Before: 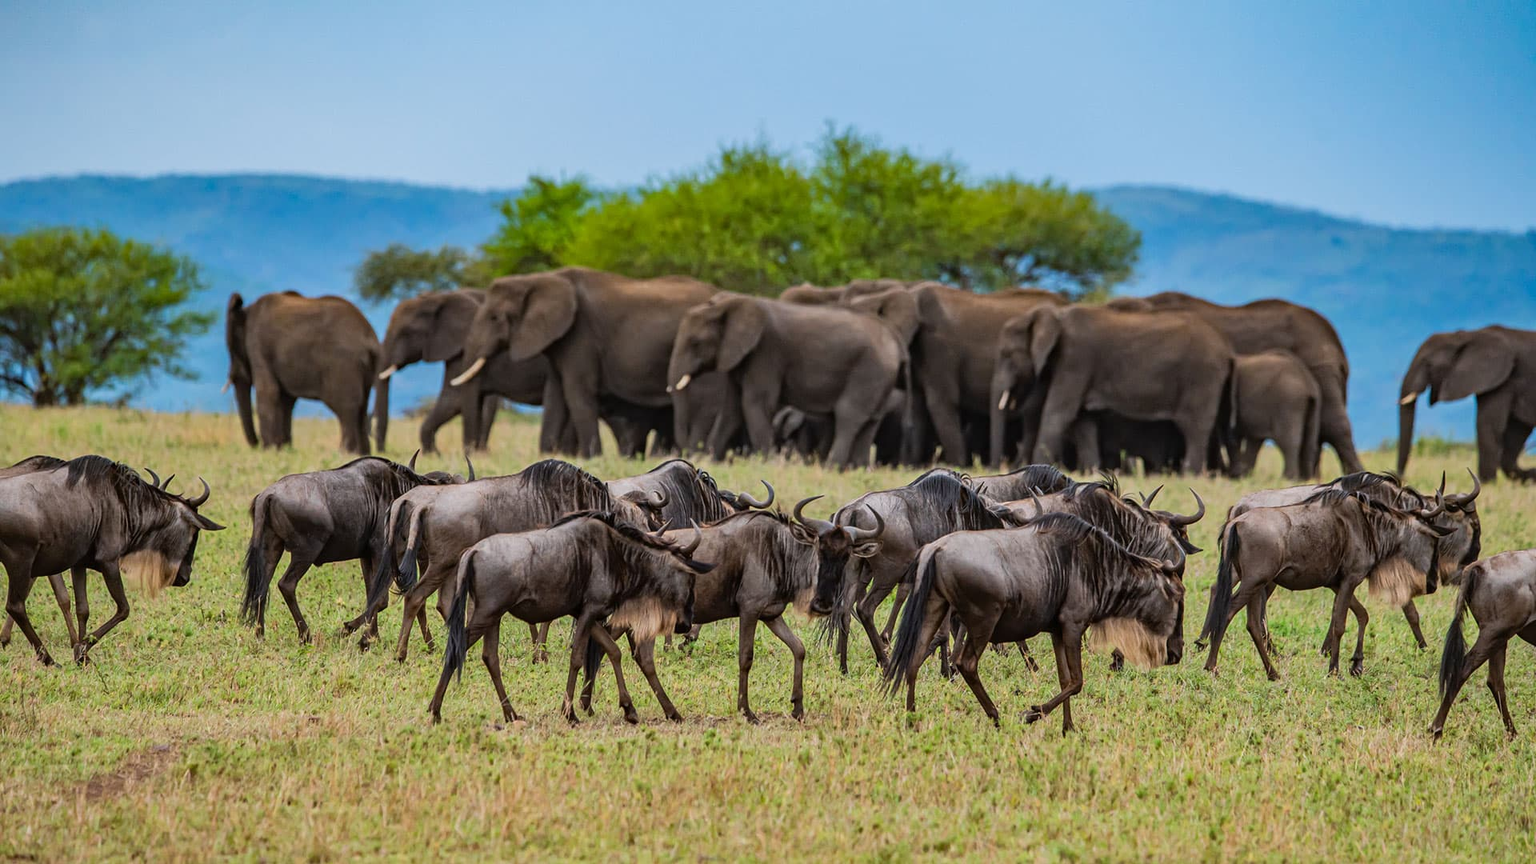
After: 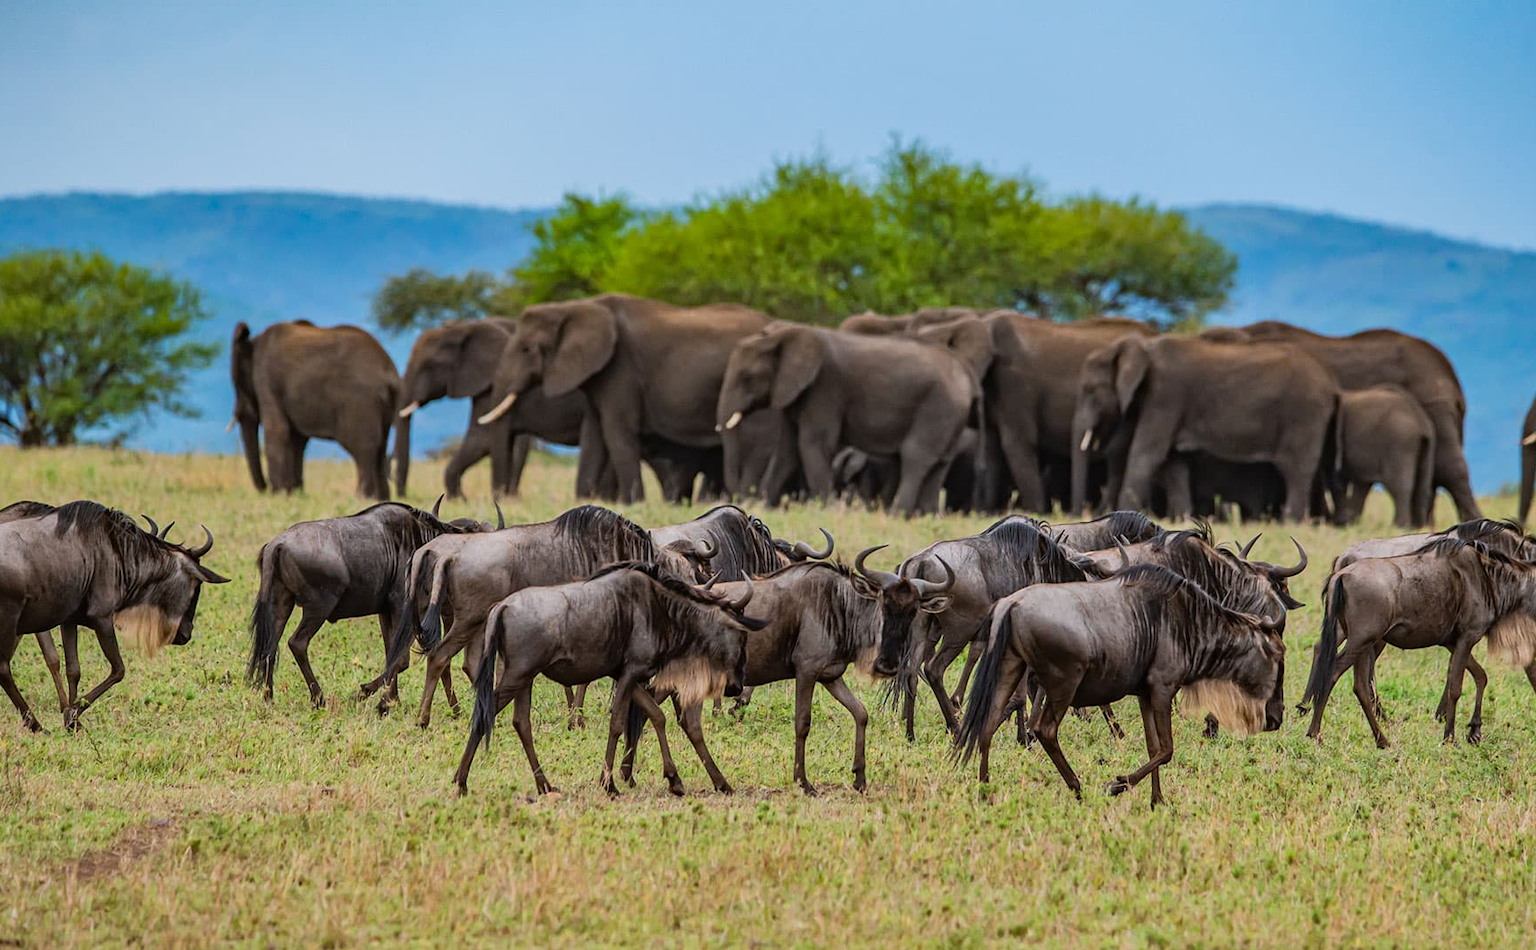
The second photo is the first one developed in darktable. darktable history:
crop and rotate: left 1.088%, right 7.942%
